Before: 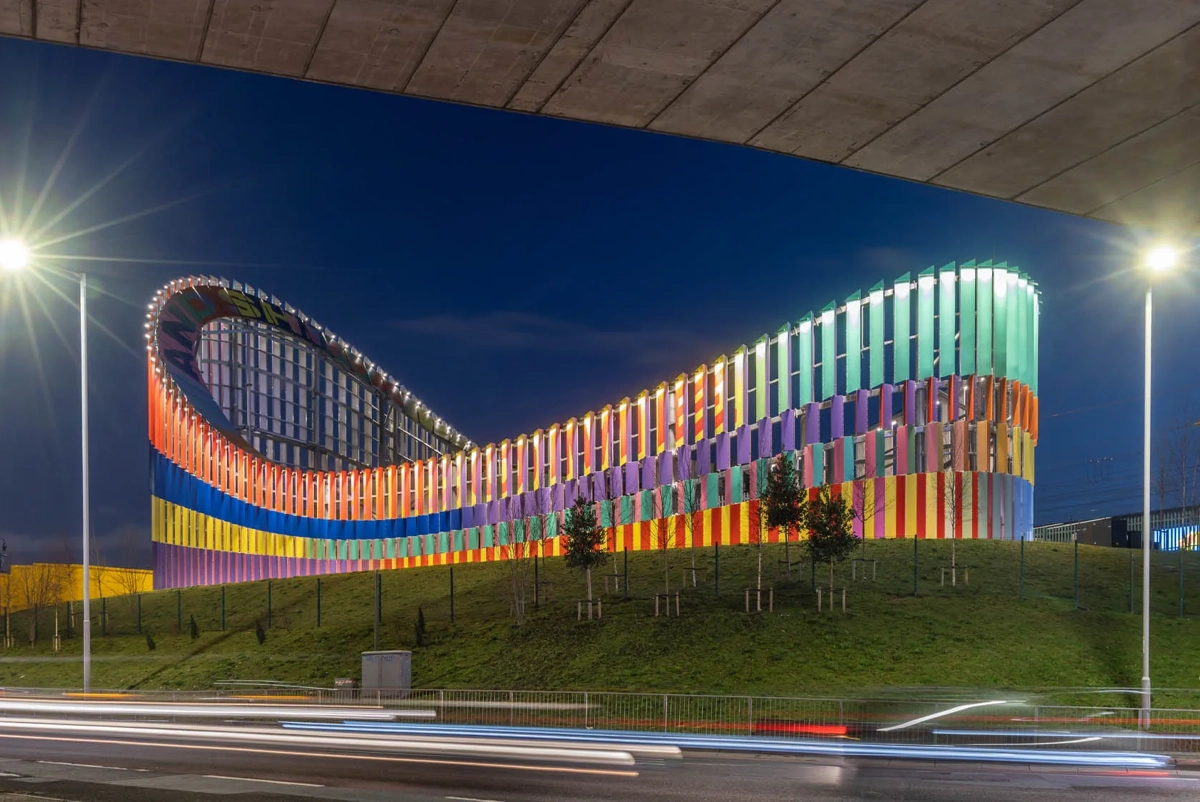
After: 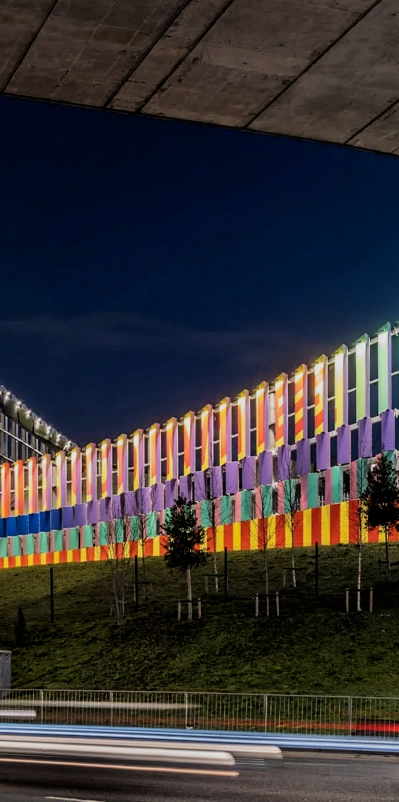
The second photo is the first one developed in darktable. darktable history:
crop: left 33.36%, right 33.36%
color balance: contrast fulcrum 17.78%
filmic rgb: black relative exposure -5 EV, hardness 2.88, contrast 1.3
